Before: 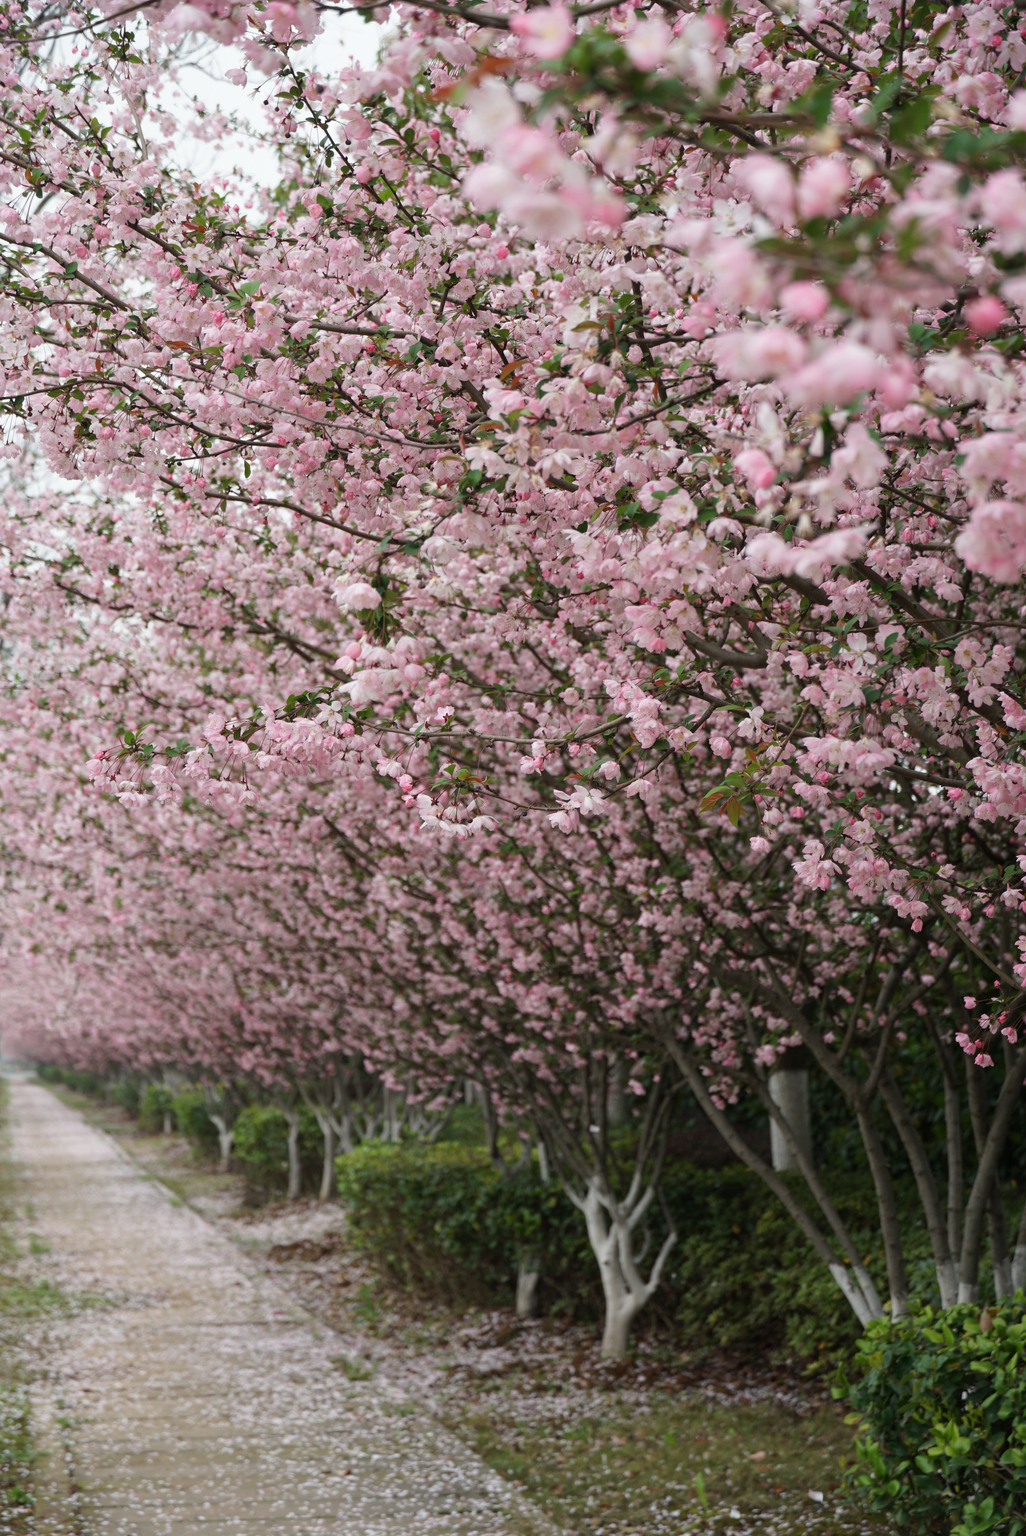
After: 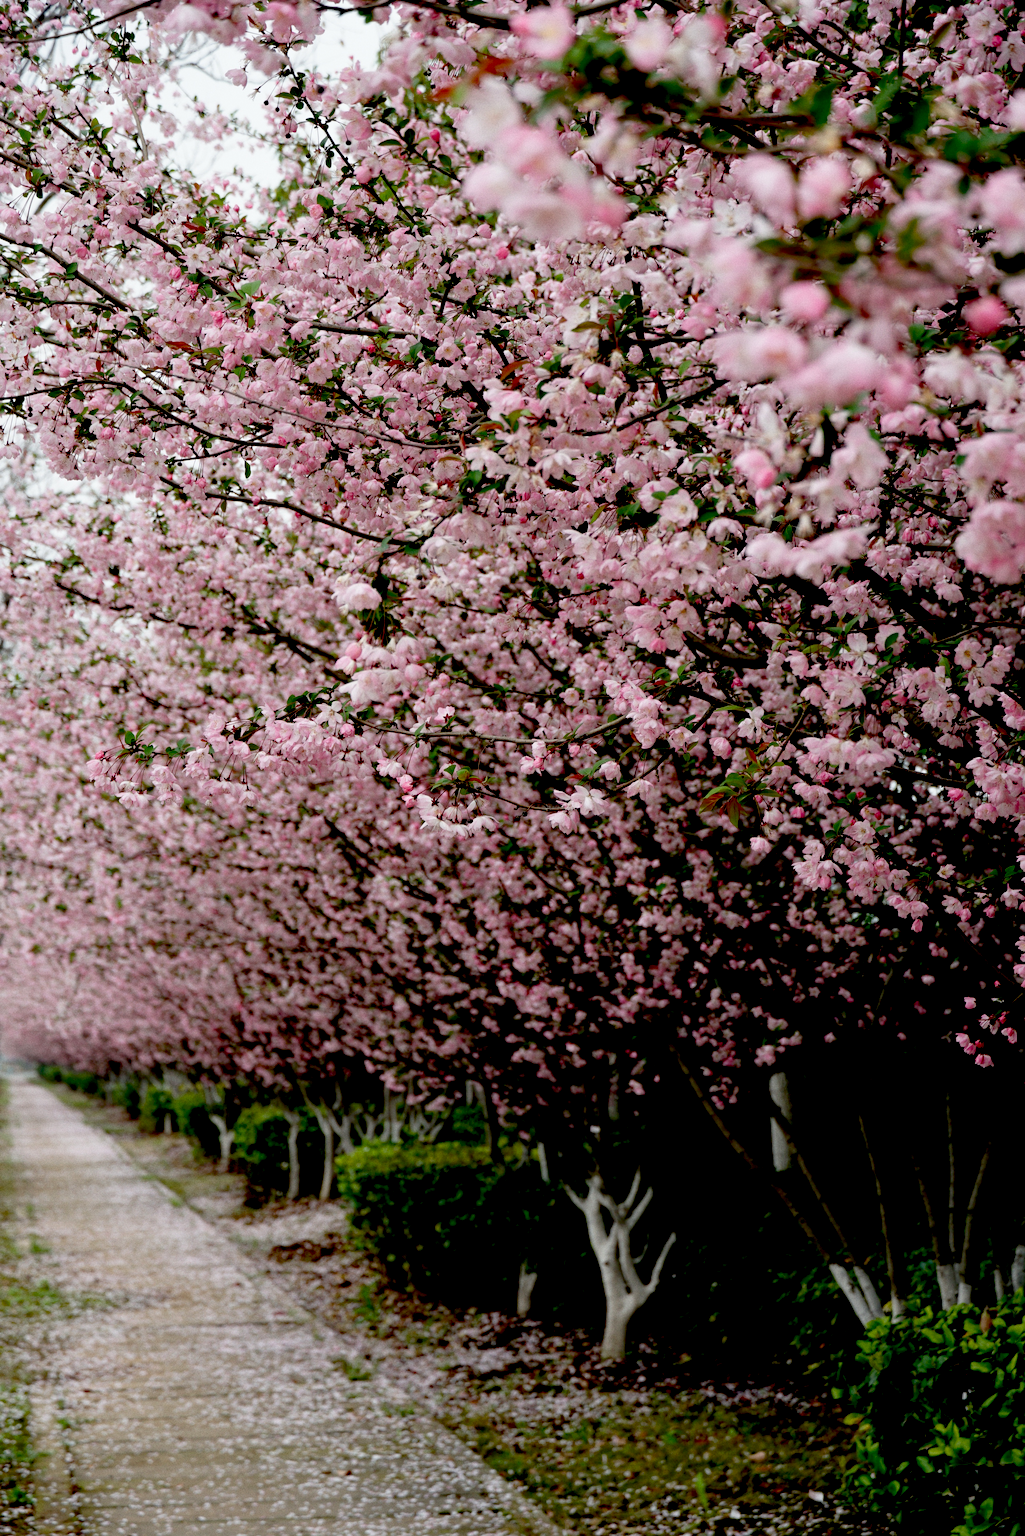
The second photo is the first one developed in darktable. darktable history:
exposure: black level correction 0.056, compensate highlight preservation false
grain: coarseness 0.09 ISO
tone equalizer: -8 EV 0.06 EV, smoothing diameter 25%, edges refinement/feathering 10, preserve details guided filter
